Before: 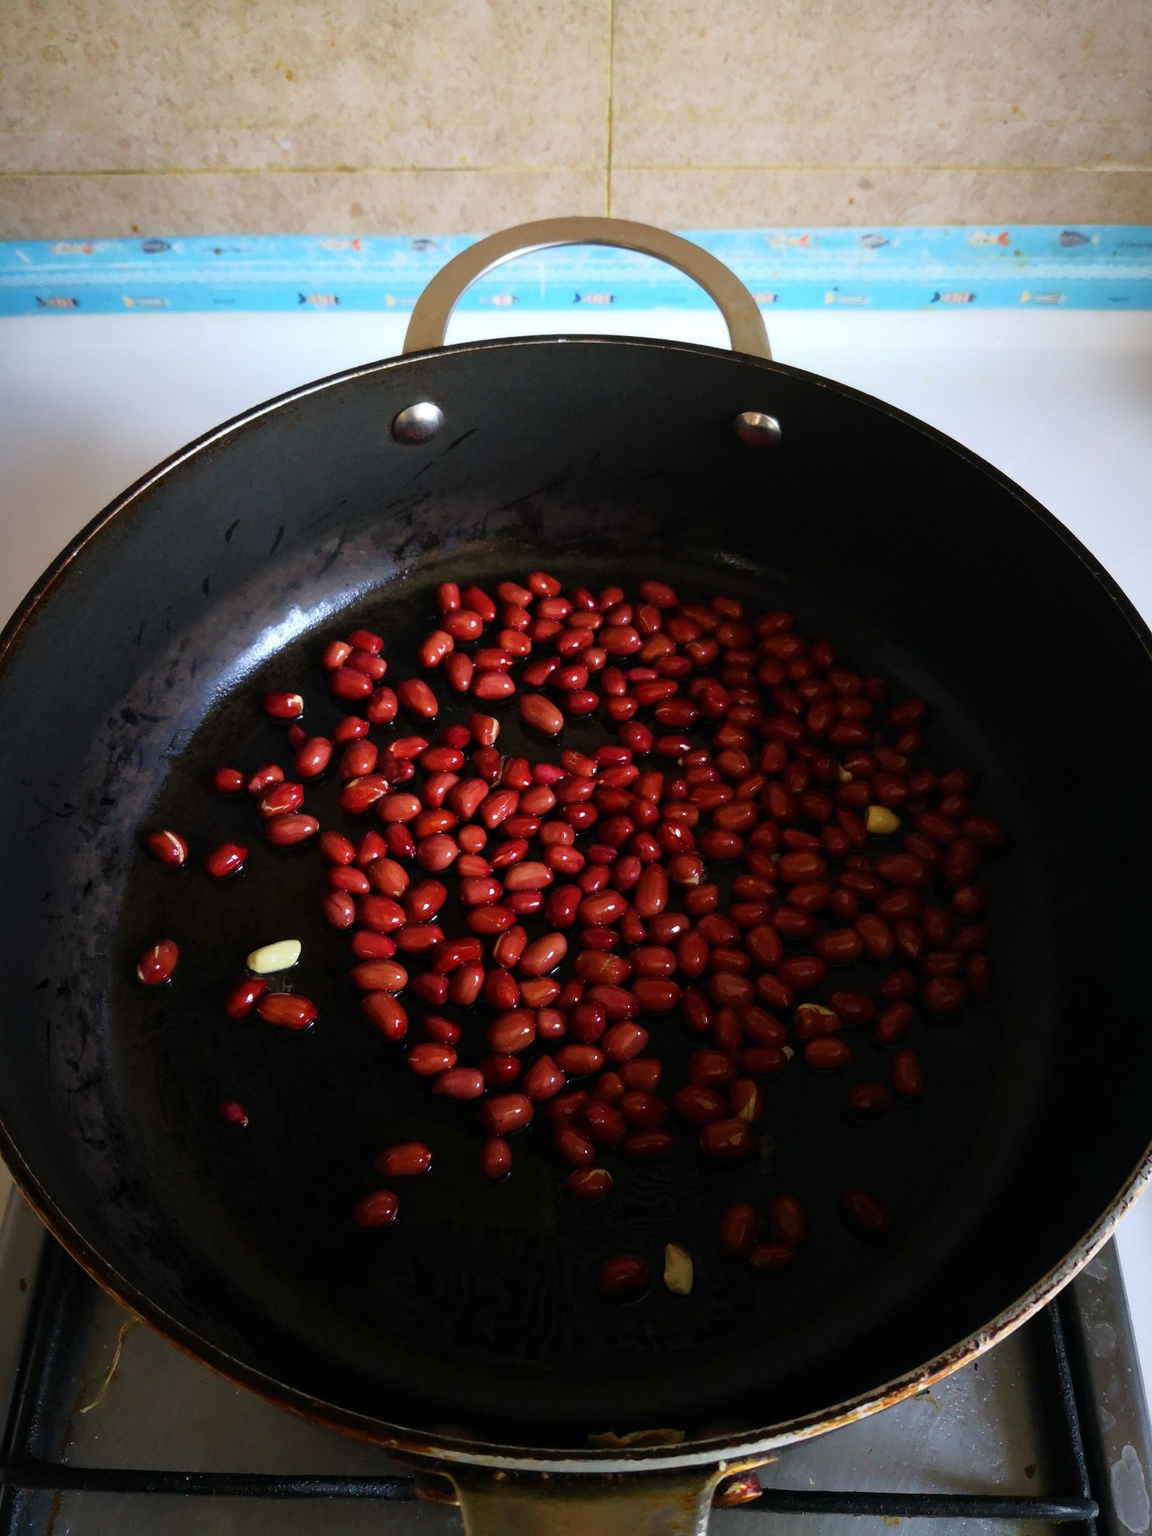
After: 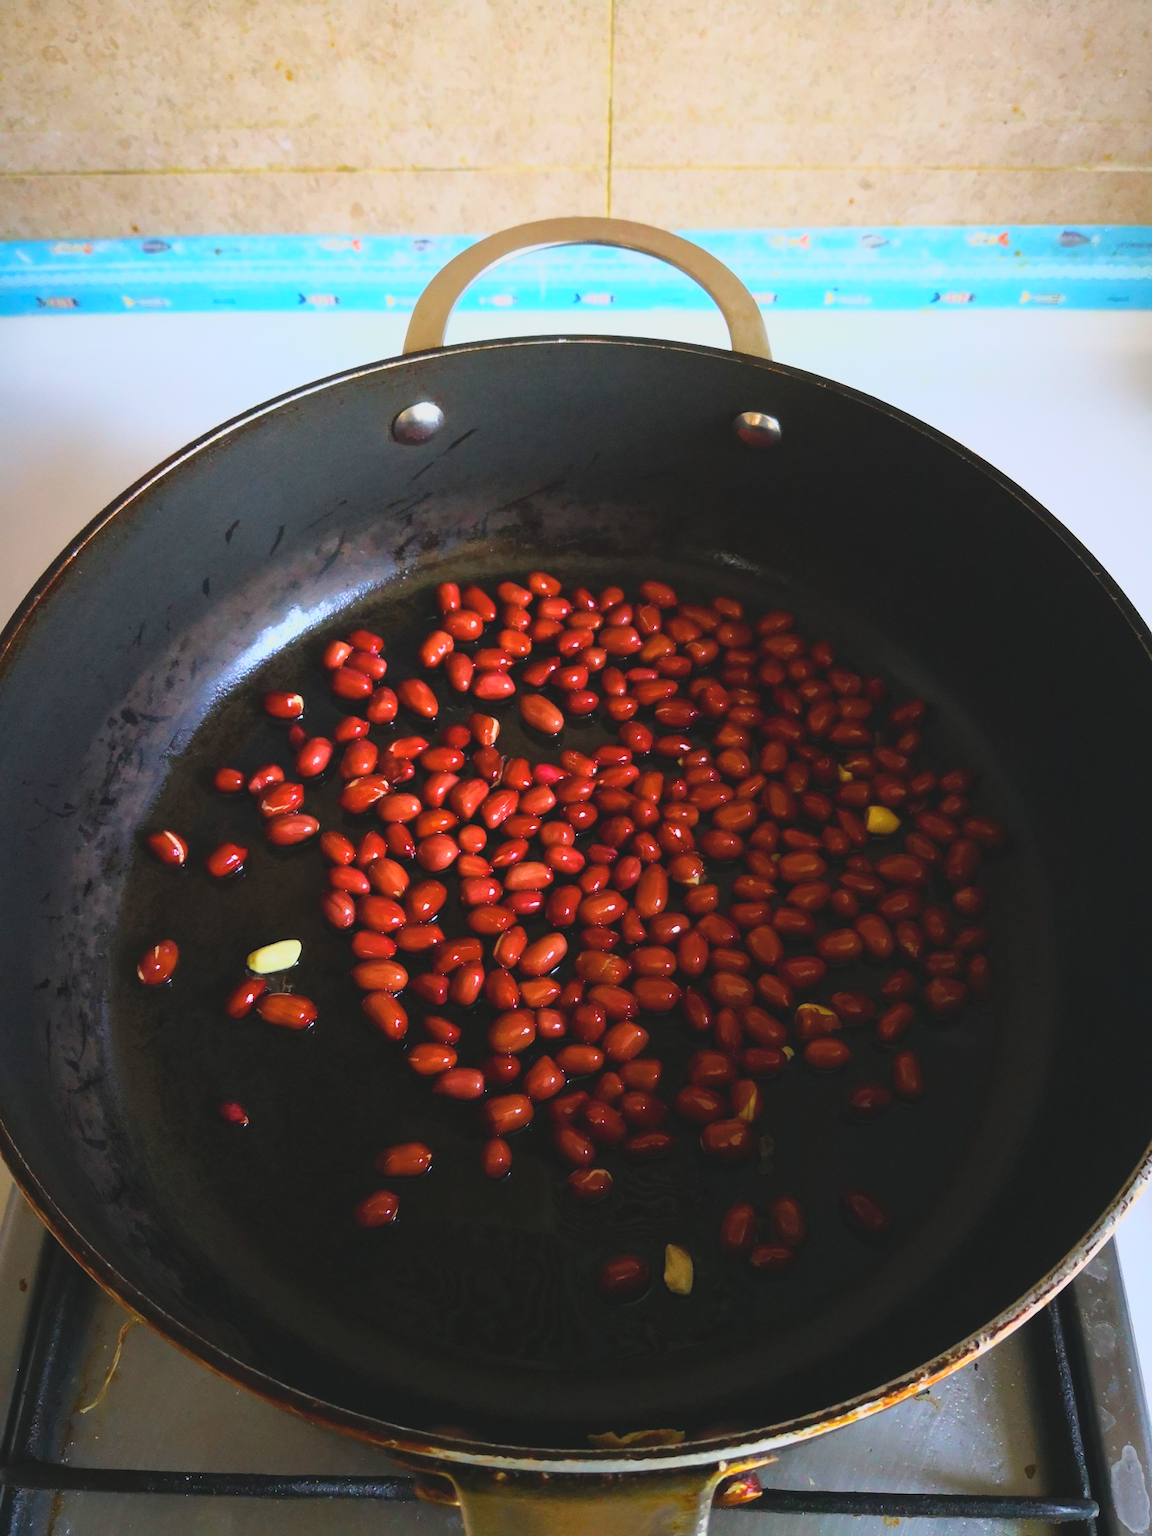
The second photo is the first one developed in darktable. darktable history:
contrast brightness saturation: contrast -0.15, brightness 0.05, saturation -0.12
color balance rgb: perceptual saturation grading › global saturation 20%, global vibrance 20%
base curve: curves: ch0 [(0, 0) (0.557, 0.834) (1, 1)]
